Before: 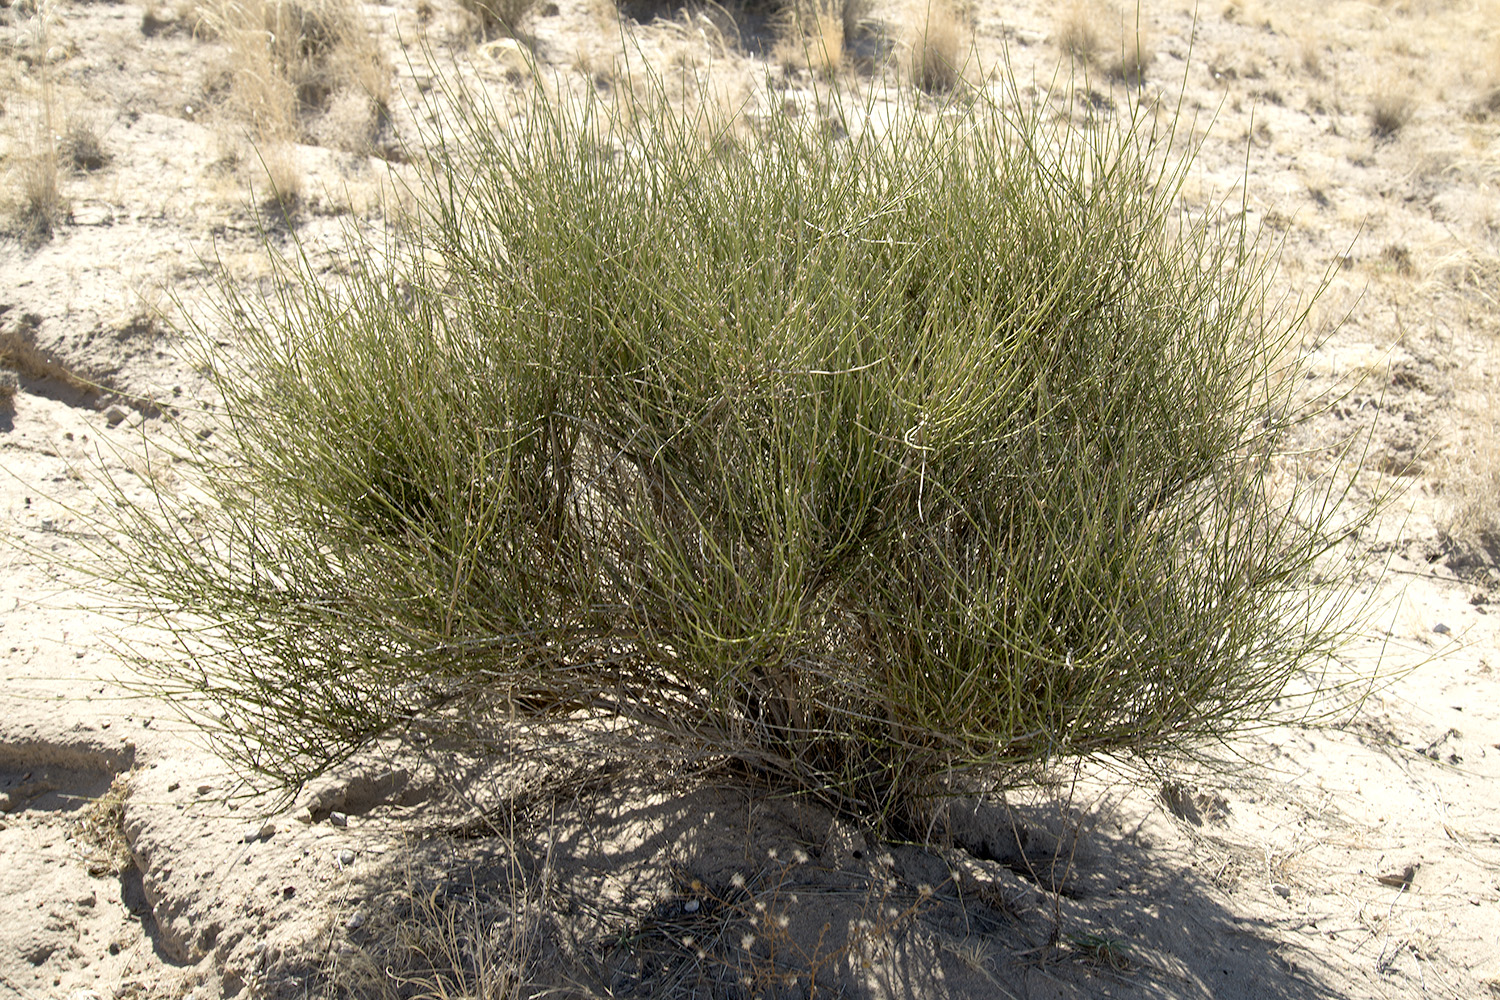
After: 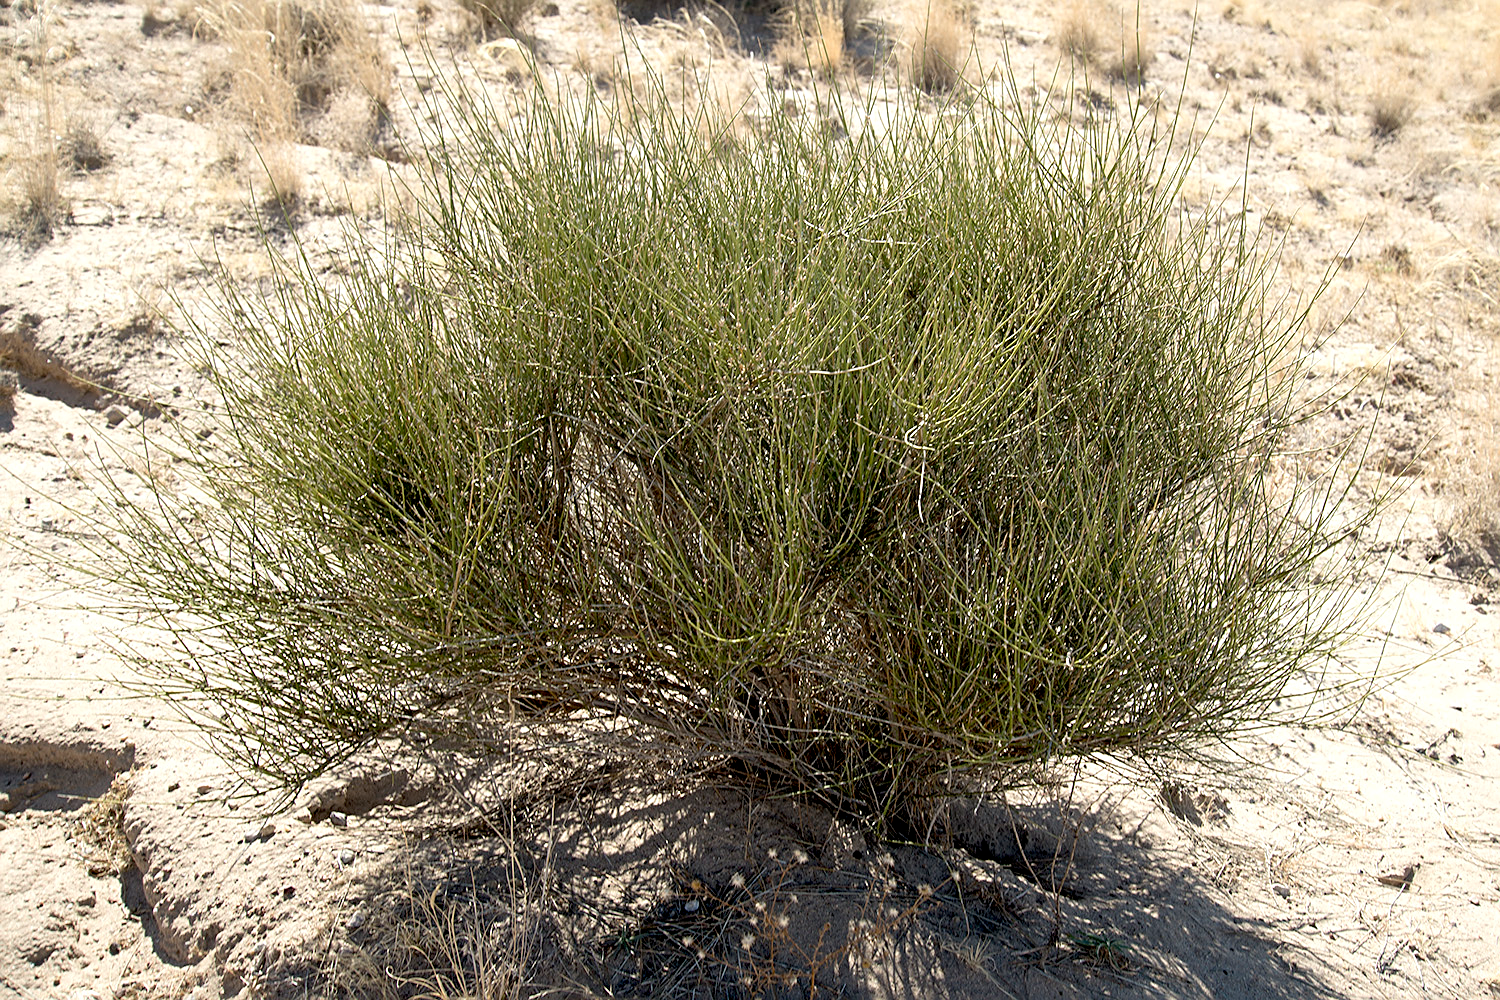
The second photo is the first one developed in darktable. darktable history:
exposure: black level correction 0.005, exposure 0.016 EV, compensate highlight preservation false
sharpen: on, module defaults
